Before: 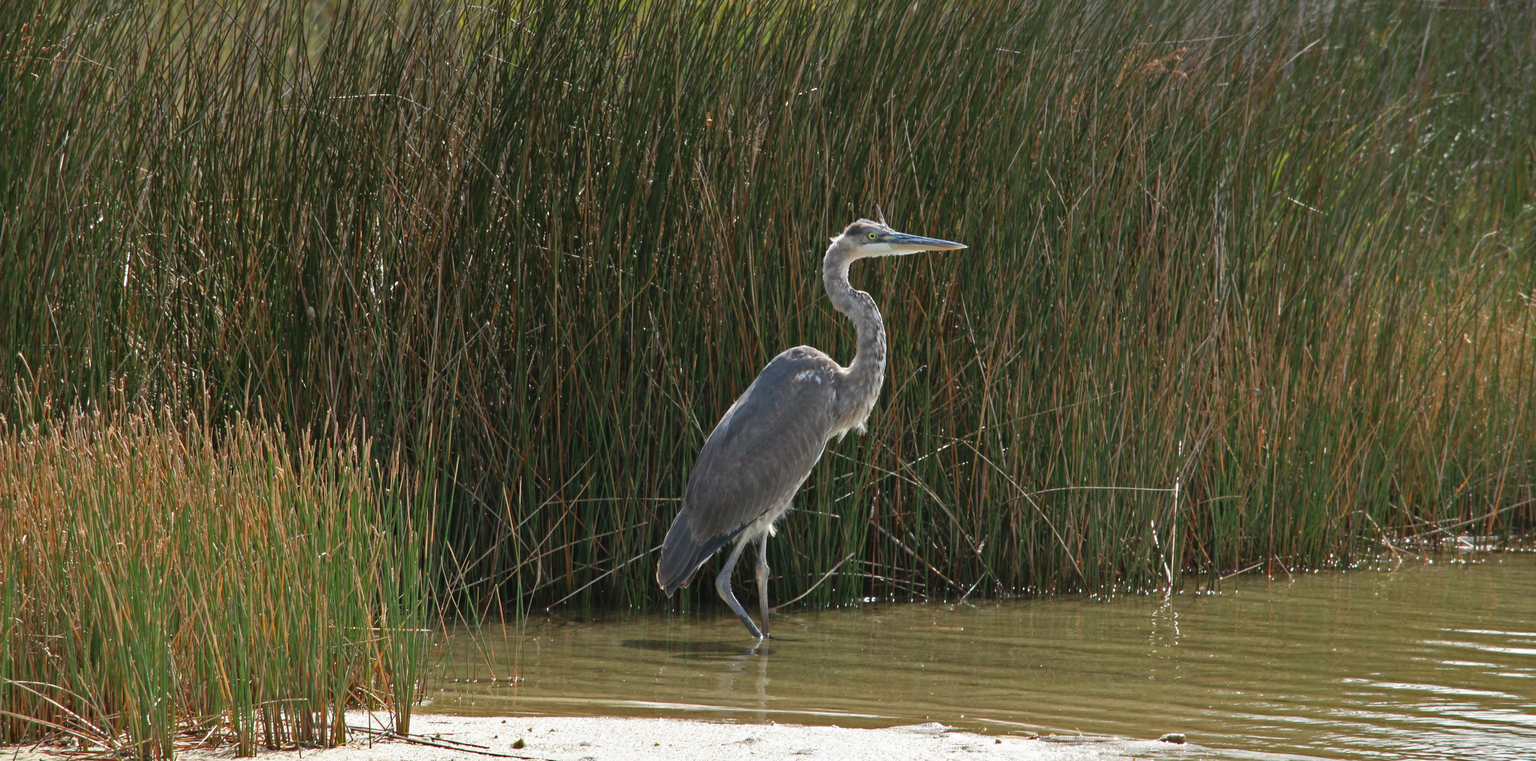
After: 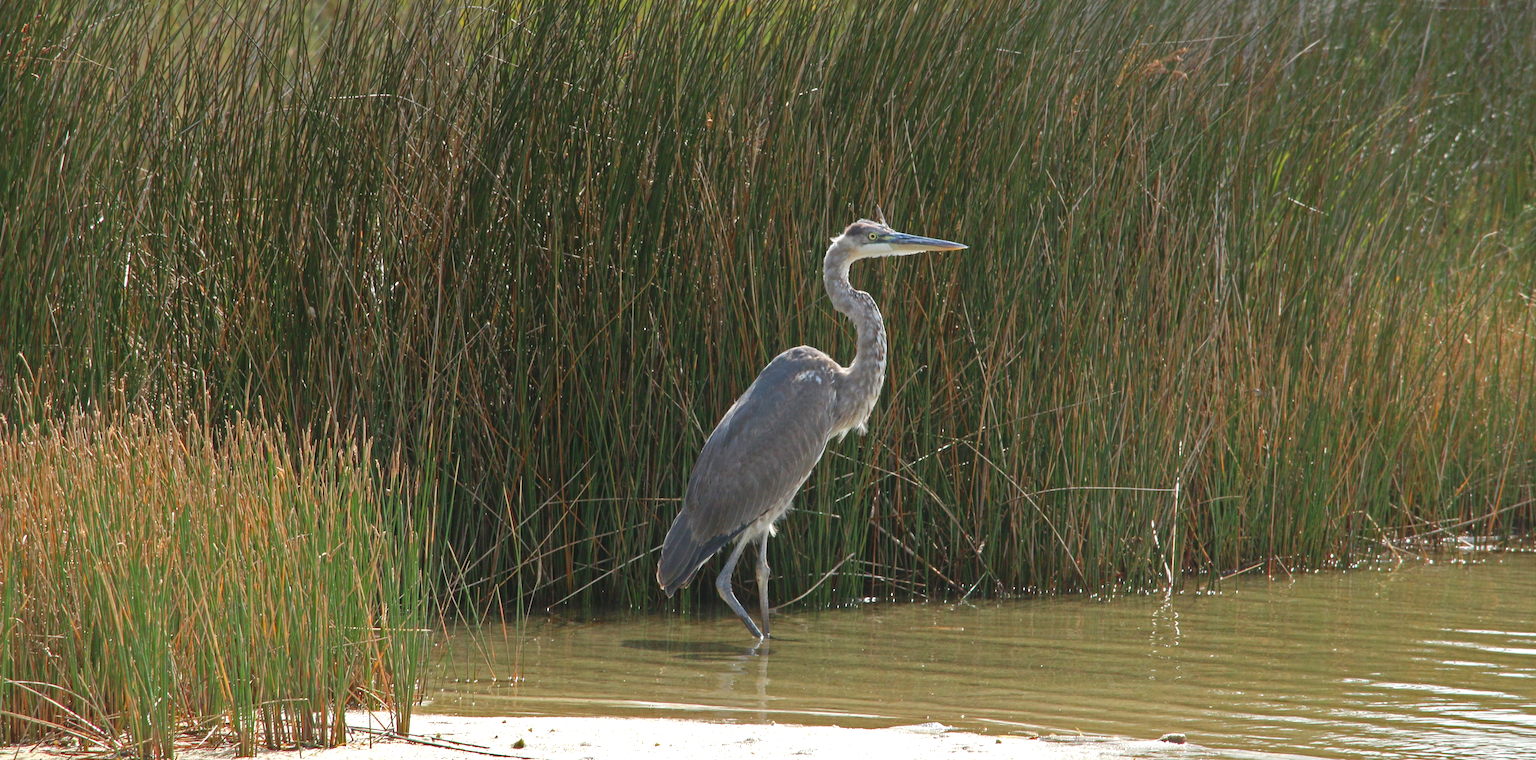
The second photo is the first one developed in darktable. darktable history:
contrast equalizer: y [[0.439, 0.44, 0.442, 0.457, 0.493, 0.498], [0.5 ×6], [0.5 ×6], [0 ×6], [0 ×6]], mix 0.76
exposure: black level correction 0, exposure 0.4 EV, compensate exposure bias true, compensate highlight preservation false
levels: levels [0, 0.492, 0.984]
